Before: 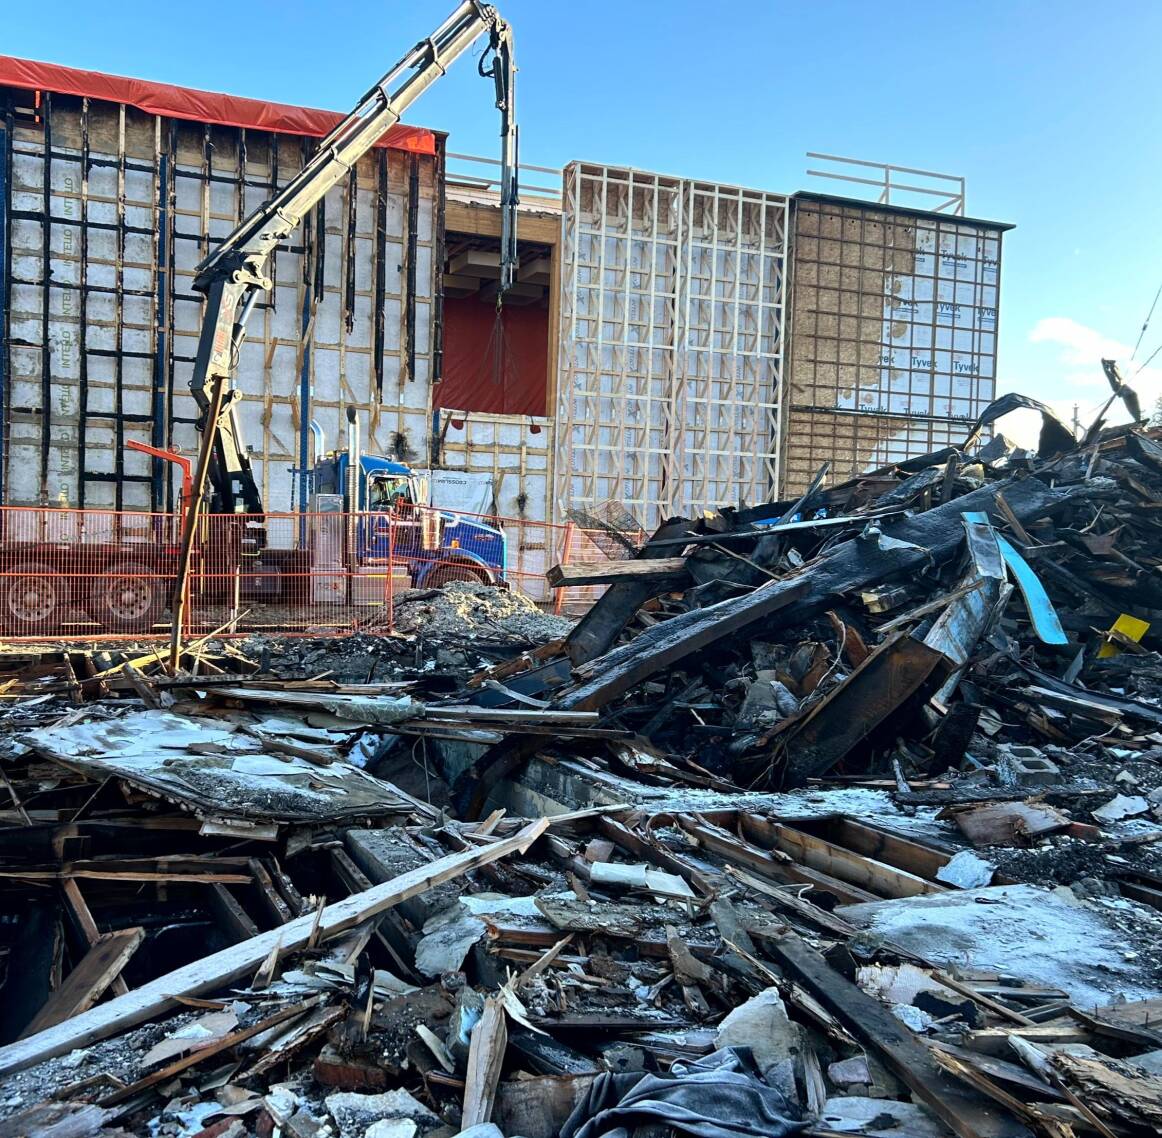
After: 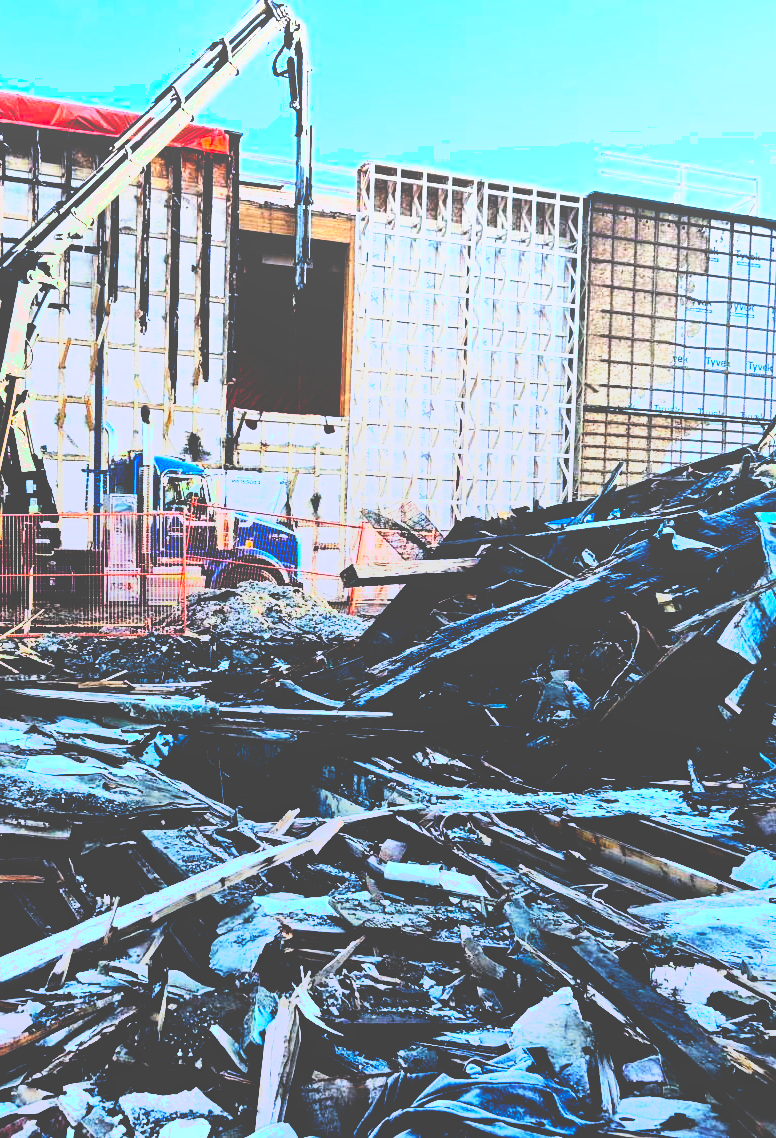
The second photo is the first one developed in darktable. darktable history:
tone equalizer: on, module defaults
crop and rotate: left 17.732%, right 15.423%
local contrast: detail 70%
color calibration: illuminant as shot in camera, x 0.358, y 0.373, temperature 4628.91 K
rgb curve: curves: ch0 [(0, 0) (0.21, 0.15) (0.24, 0.21) (0.5, 0.75) (0.75, 0.96) (0.89, 0.99) (1, 1)]; ch1 [(0, 0.02) (0.21, 0.13) (0.25, 0.2) (0.5, 0.67) (0.75, 0.9) (0.89, 0.97) (1, 1)]; ch2 [(0, 0.02) (0.21, 0.13) (0.25, 0.2) (0.5, 0.67) (0.75, 0.9) (0.89, 0.97) (1, 1)], compensate middle gray true
base curve: curves: ch0 [(0, 0.036) (0.083, 0.04) (0.804, 1)], preserve colors none
